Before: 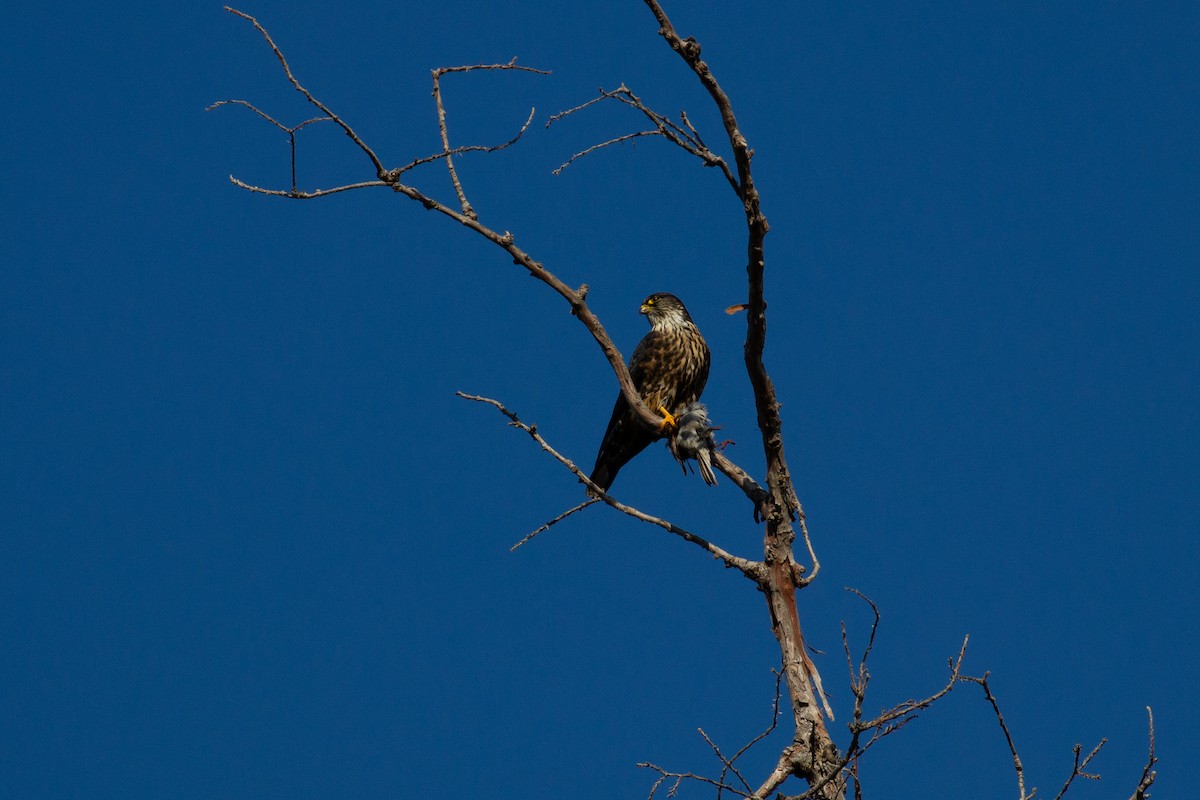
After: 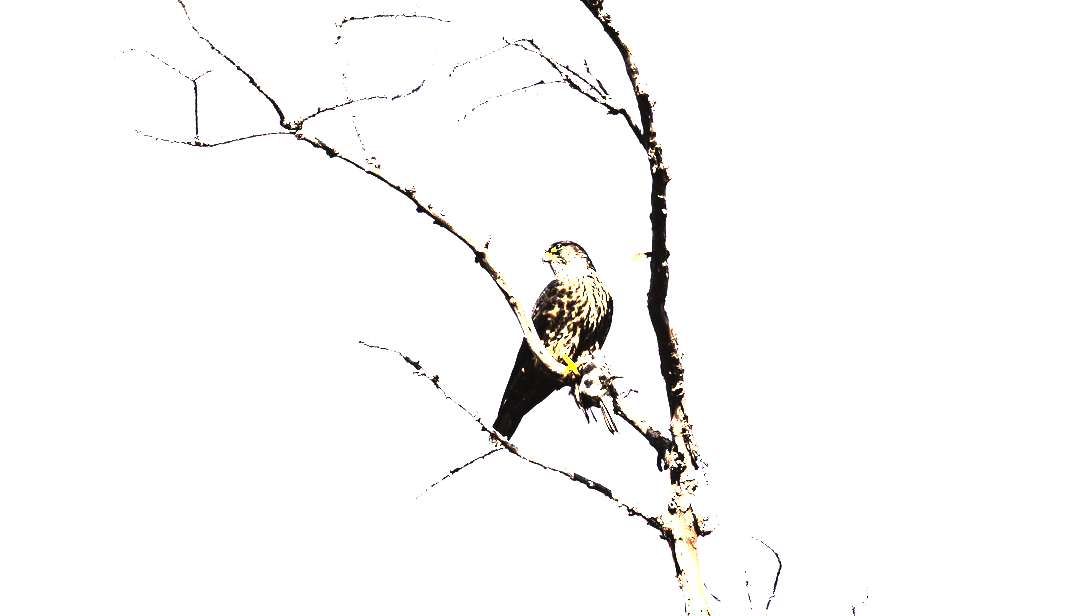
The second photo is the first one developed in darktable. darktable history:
base curve: curves: ch0 [(0, 0) (0.028, 0.03) (0.121, 0.232) (0.46, 0.748) (0.859, 0.968) (1, 1)]
crop: left 8.155%, top 6.611%, bottom 15.385%
levels: levels [0.044, 0.475, 0.791]
contrast brightness saturation: contrast 0.57, brightness 0.57, saturation -0.34
tone equalizer: -8 EV -0.417 EV, -7 EV -0.389 EV, -6 EV -0.333 EV, -5 EV -0.222 EV, -3 EV 0.222 EV, -2 EV 0.333 EV, -1 EV 0.389 EV, +0 EV 0.417 EV, edges refinement/feathering 500, mask exposure compensation -1.57 EV, preserve details no
exposure: black level correction 0, exposure 1.45 EV, compensate exposure bias true, compensate highlight preservation false
lowpass: radius 0.1, contrast 0.85, saturation 1.1, unbound 0
color correction: highlights a* 17.88, highlights b* 18.79
